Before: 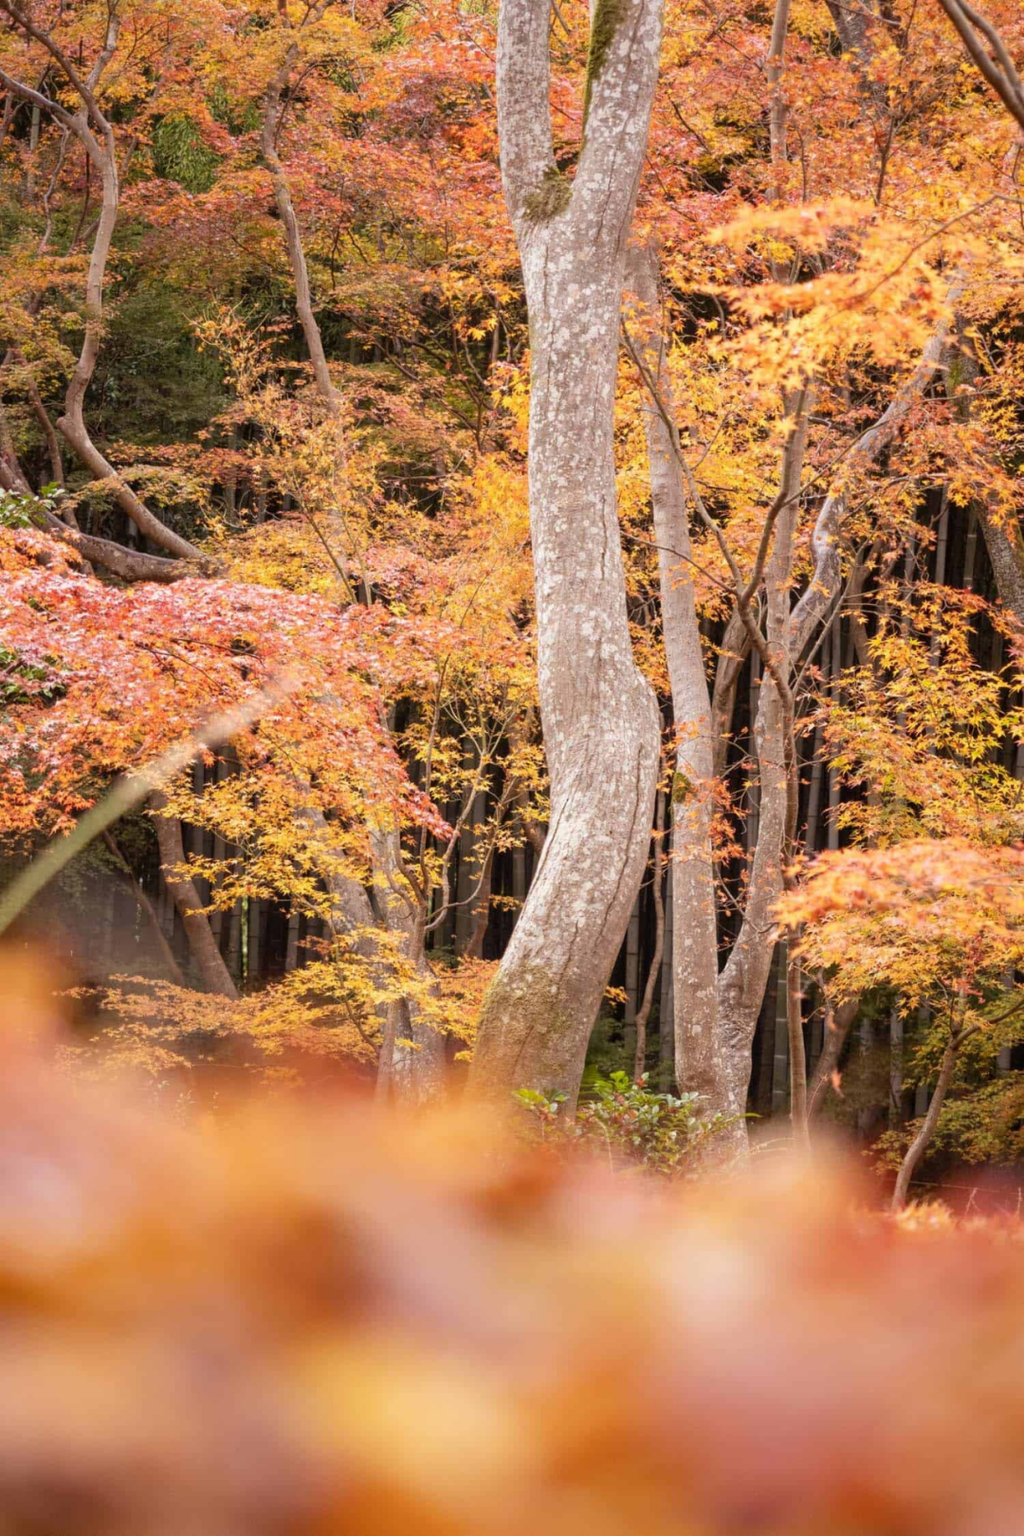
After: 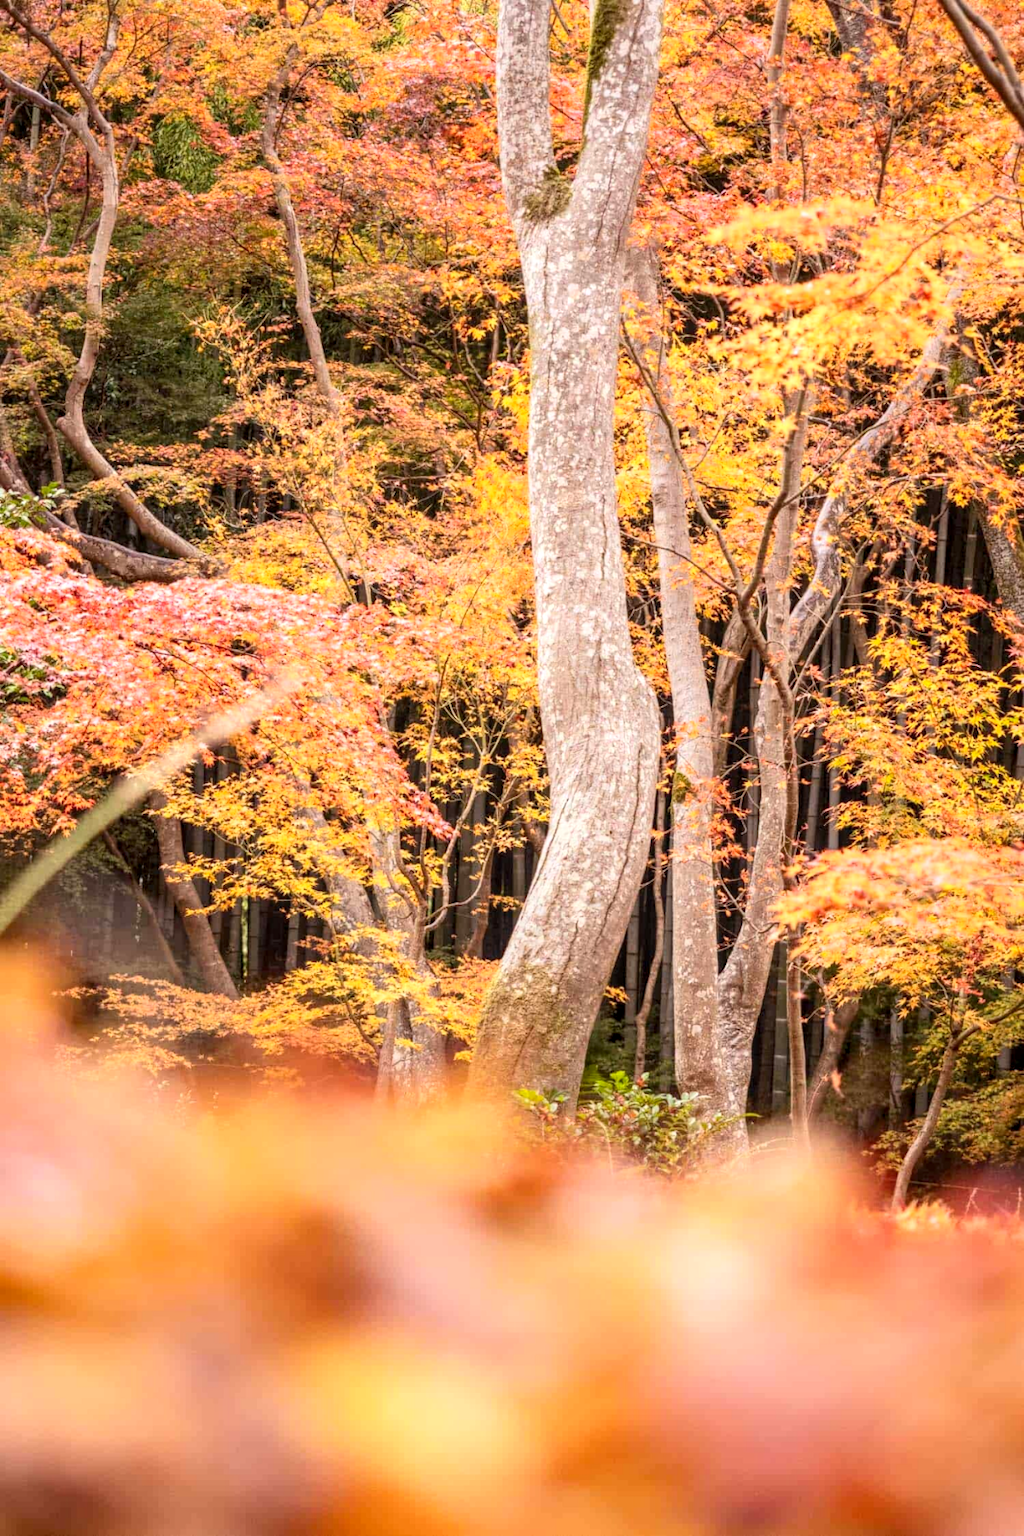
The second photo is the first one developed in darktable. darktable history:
local contrast: detail 130%
contrast brightness saturation: contrast 0.197, brightness 0.159, saturation 0.219
